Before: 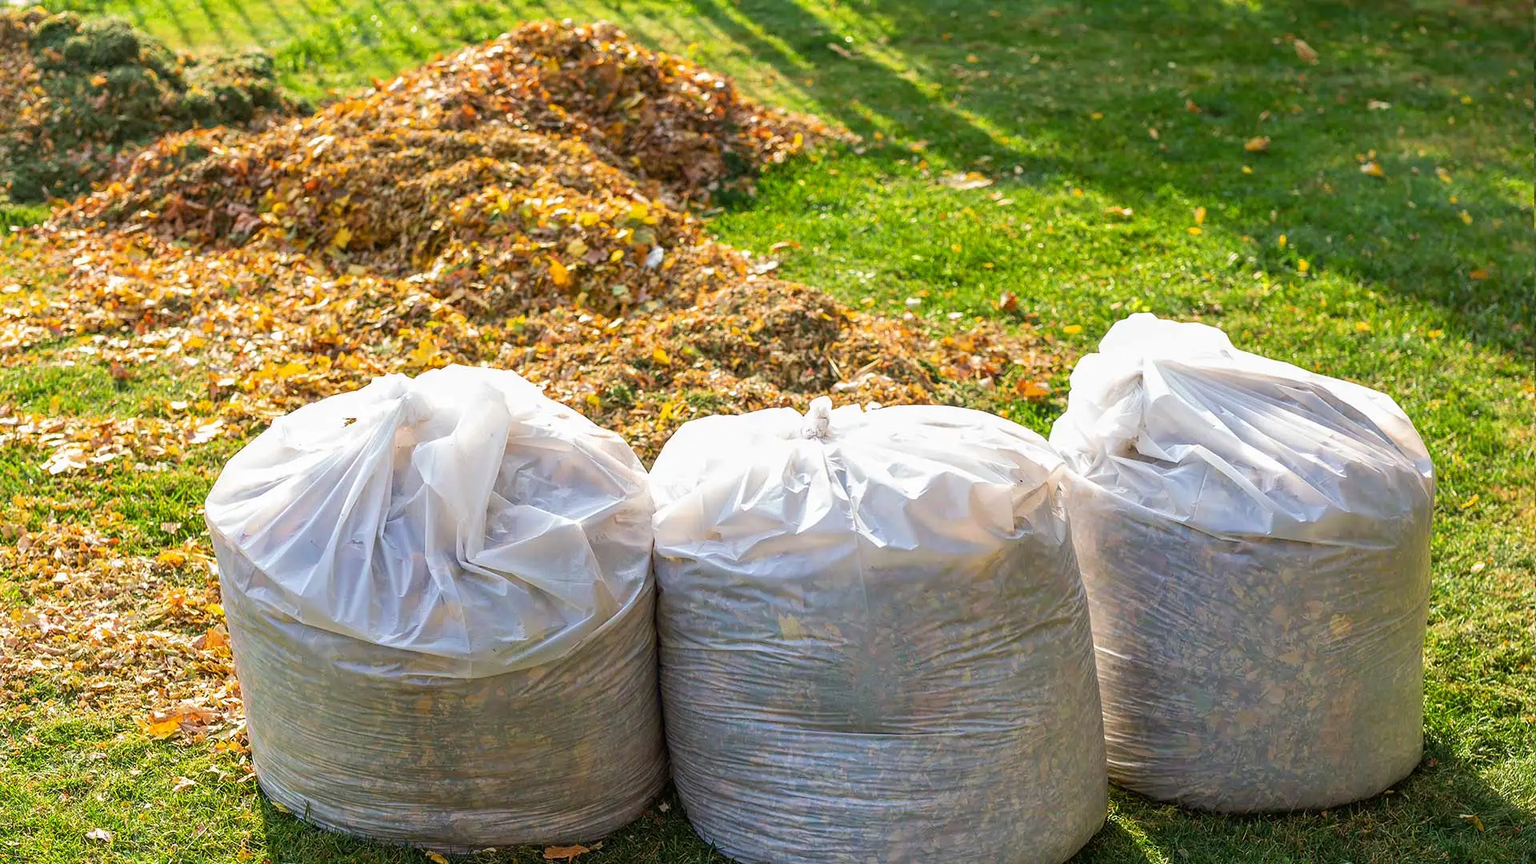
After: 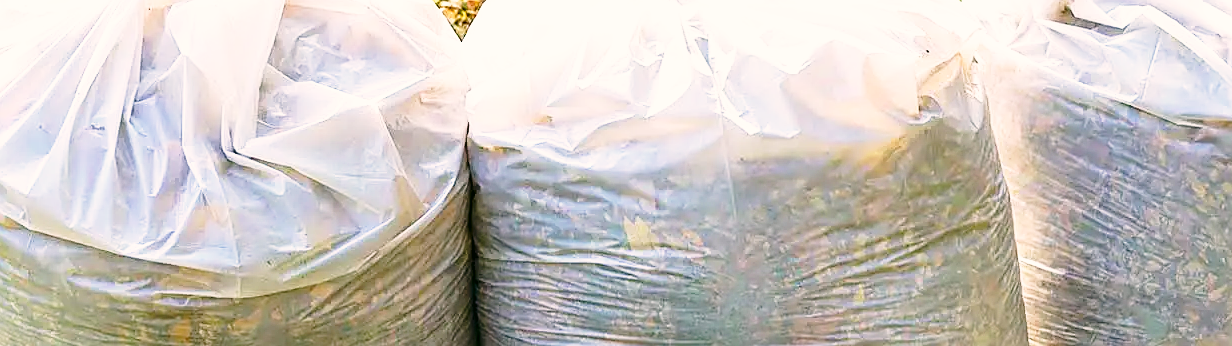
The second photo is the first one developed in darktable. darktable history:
base curve: curves: ch0 [(0, 0) (0.026, 0.03) (0.109, 0.232) (0.351, 0.748) (0.669, 0.968) (1, 1)], preserve colors none
sharpen: on, module defaults
color calibration: x 0.356, y 0.368, temperature 4713.16 K
crop: left 18.225%, top 51.015%, right 17.495%, bottom 16.905%
color correction: highlights a* 4.26, highlights b* 4.96, shadows a* -7.71, shadows b* 4.67
tone equalizer: on, module defaults
